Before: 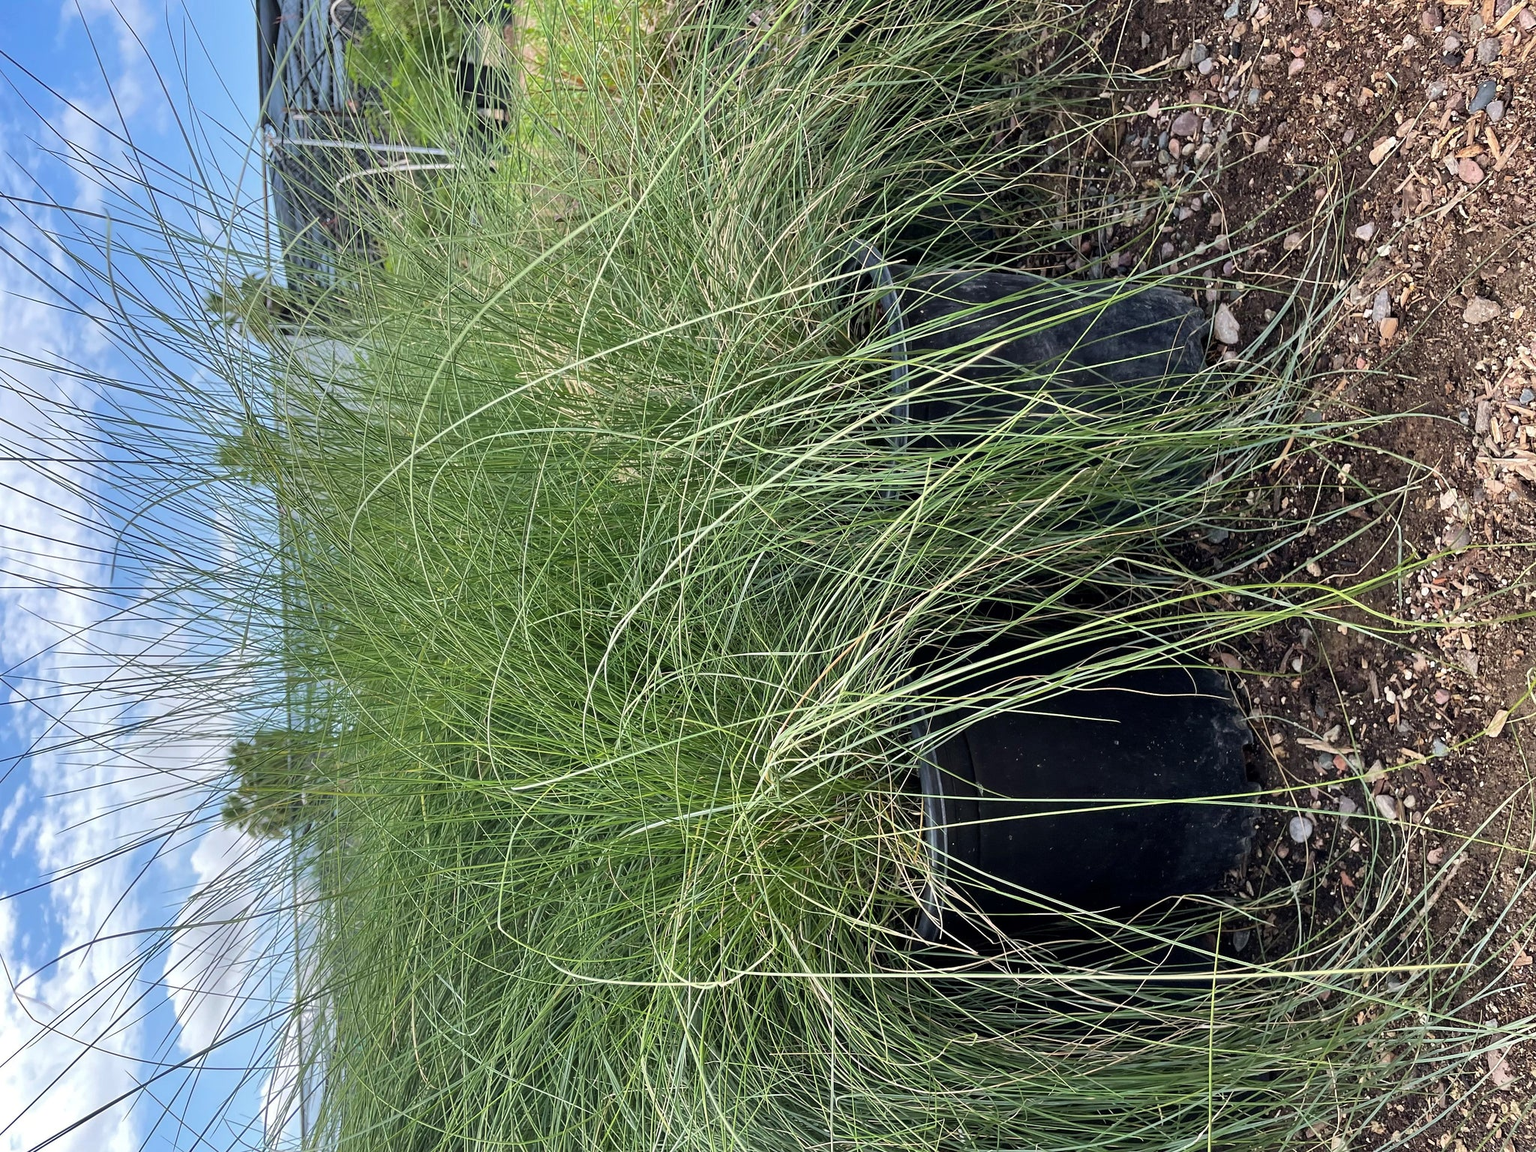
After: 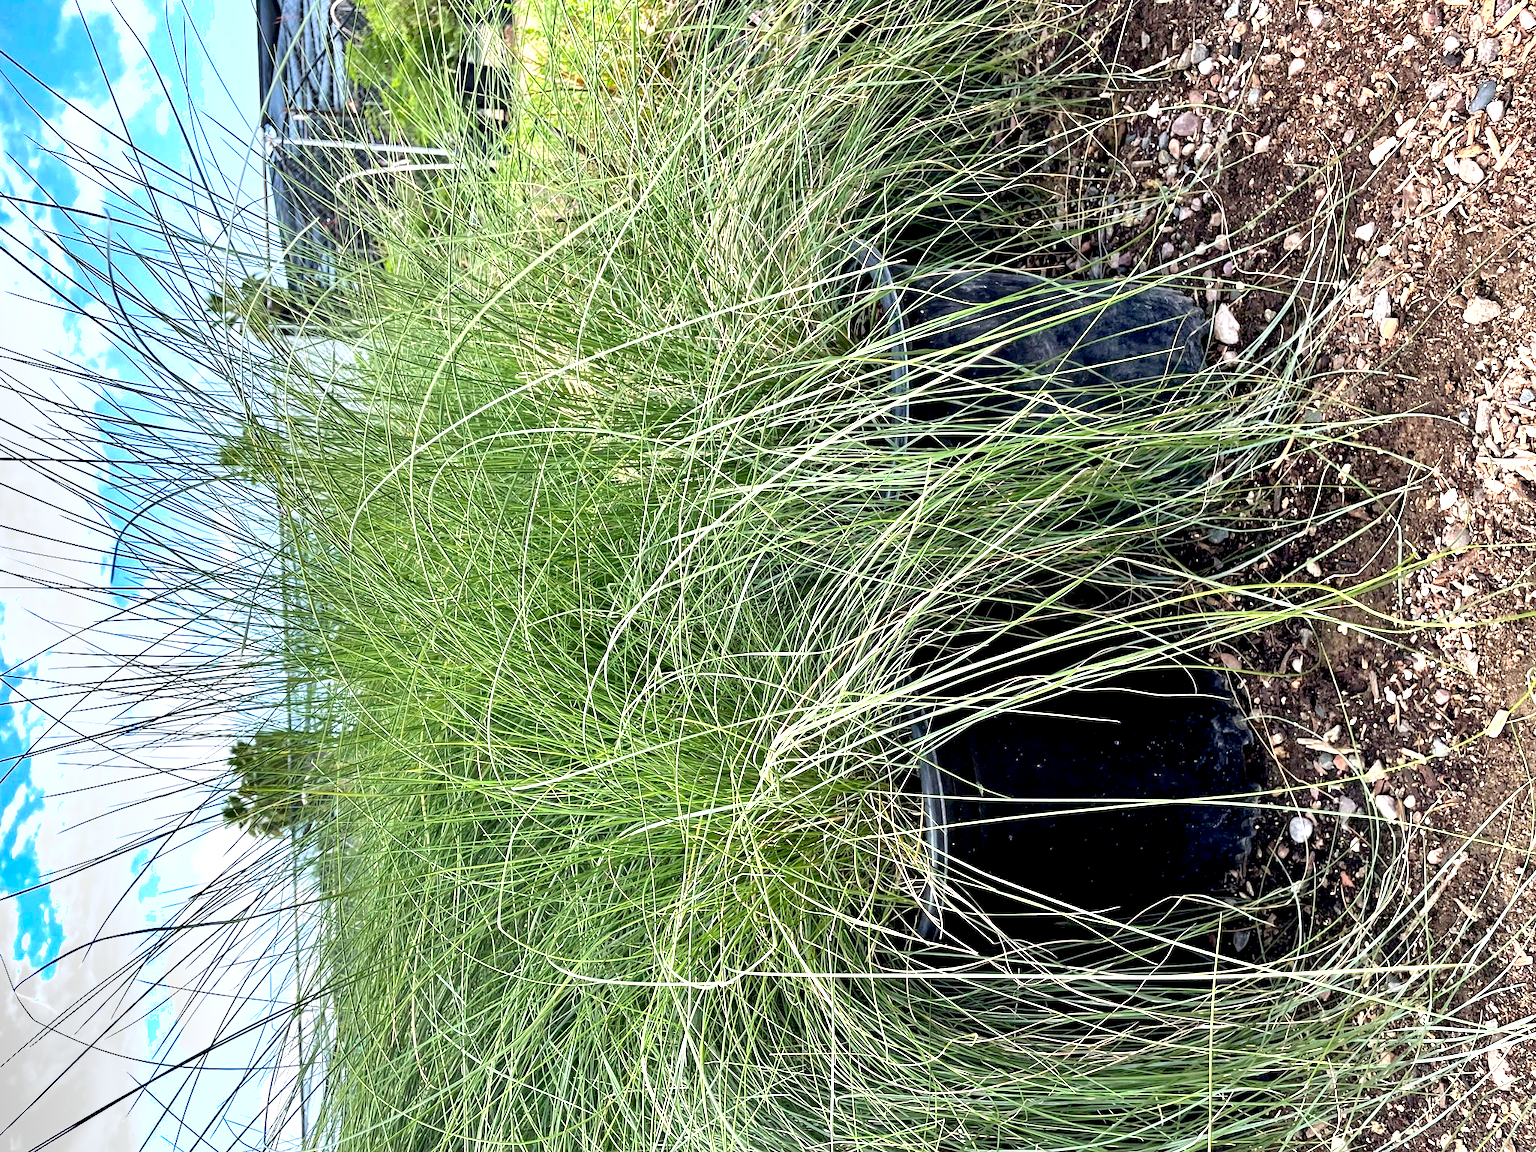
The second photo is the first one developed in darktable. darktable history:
shadows and highlights: shadows 12, white point adjustment 1.2, soften with gaussian
exposure: black level correction 0.011, exposure 1.088 EV, compensate exposure bias true, compensate highlight preservation false
base curve: preserve colors none
